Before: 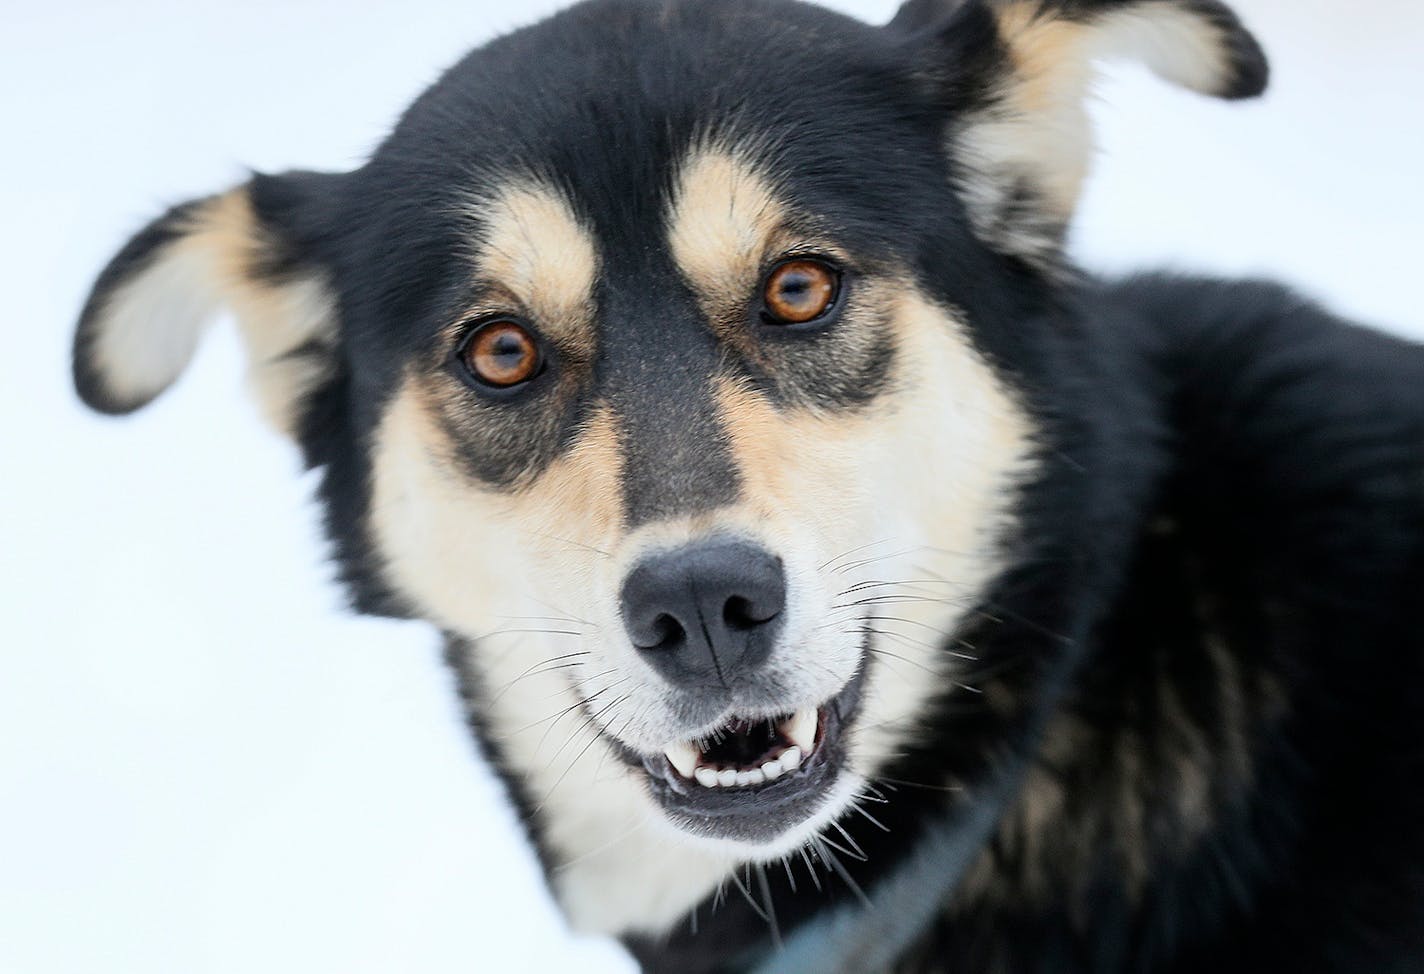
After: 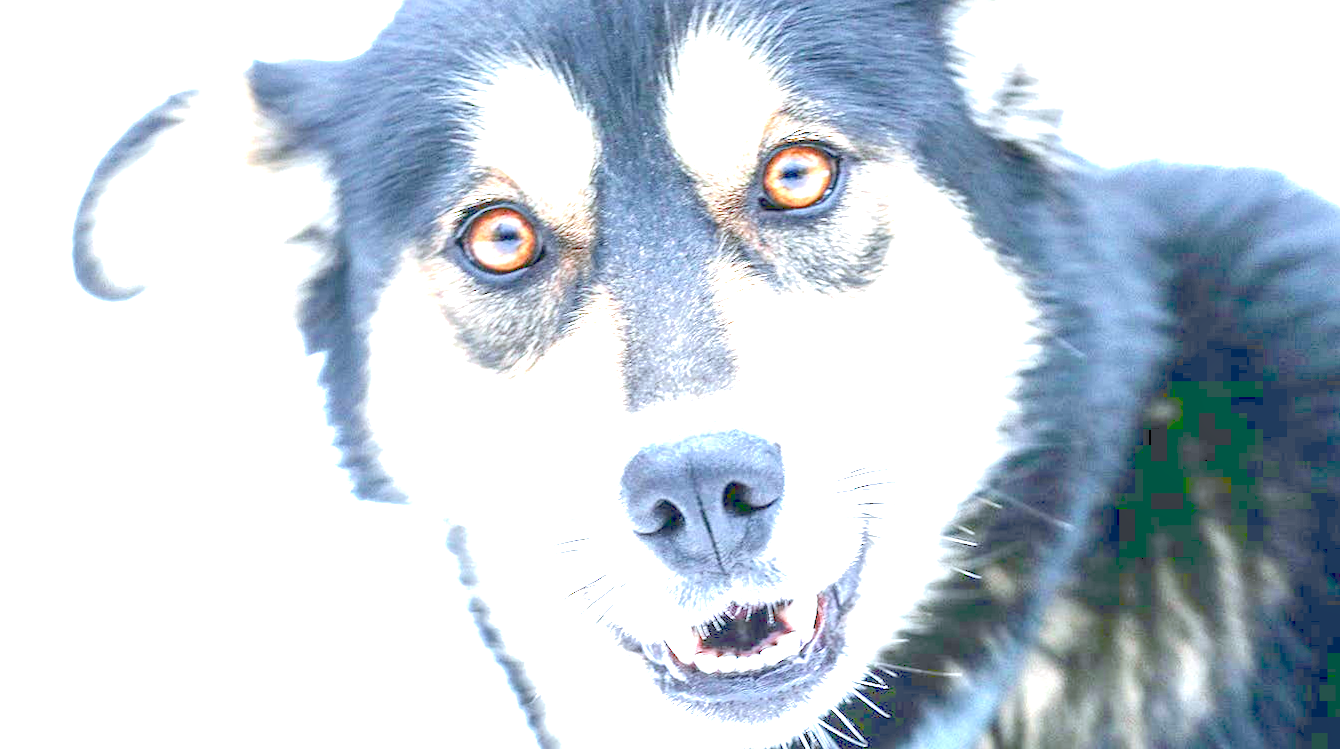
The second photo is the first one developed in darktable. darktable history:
local contrast: highlights 65%, shadows 53%, detail 168%, midtone range 0.507
color calibration: gray › normalize channels true, x 0.37, y 0.382, temperature 4317.6 K, gamut compression 0.009
crop and rotate: angle 0.092°, top 11.66%, right 5.677%, bottom 11.168%
tone curve: curves: ch0 [(0, 0) (0.003, 0.275) (0.011, 0.288) (0.025, 0.309) (0.044, 0.326) (0.069, 0.346) (0.1, 0.37) (0.136, 0.396) (0.177, 0.432) (0.224, 0.473) (0.277, 0.516) (0.335, 0.566) (0.399, 0.611) (0.468, 0.661) (0.543, 0.711) (0.623, 0.761) (0.709, 0.817) (0.801, 0.867) (0.898, 0.911) (1, 1)]
exposure: exposure 2.196 EV, compensate highlight preservation false
